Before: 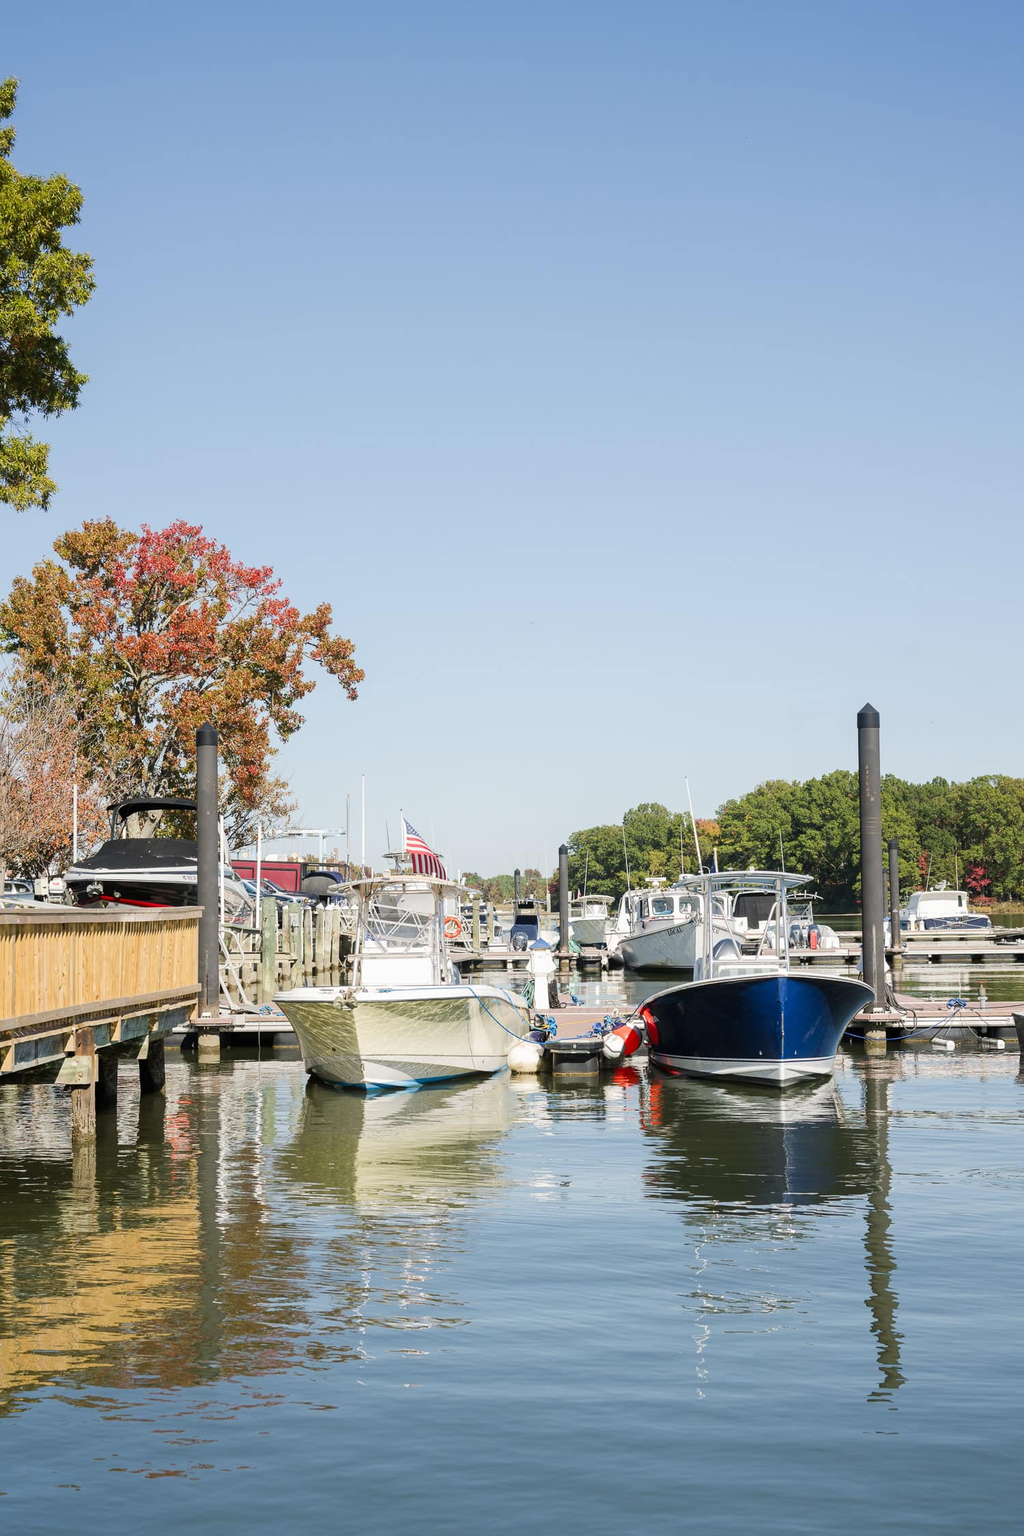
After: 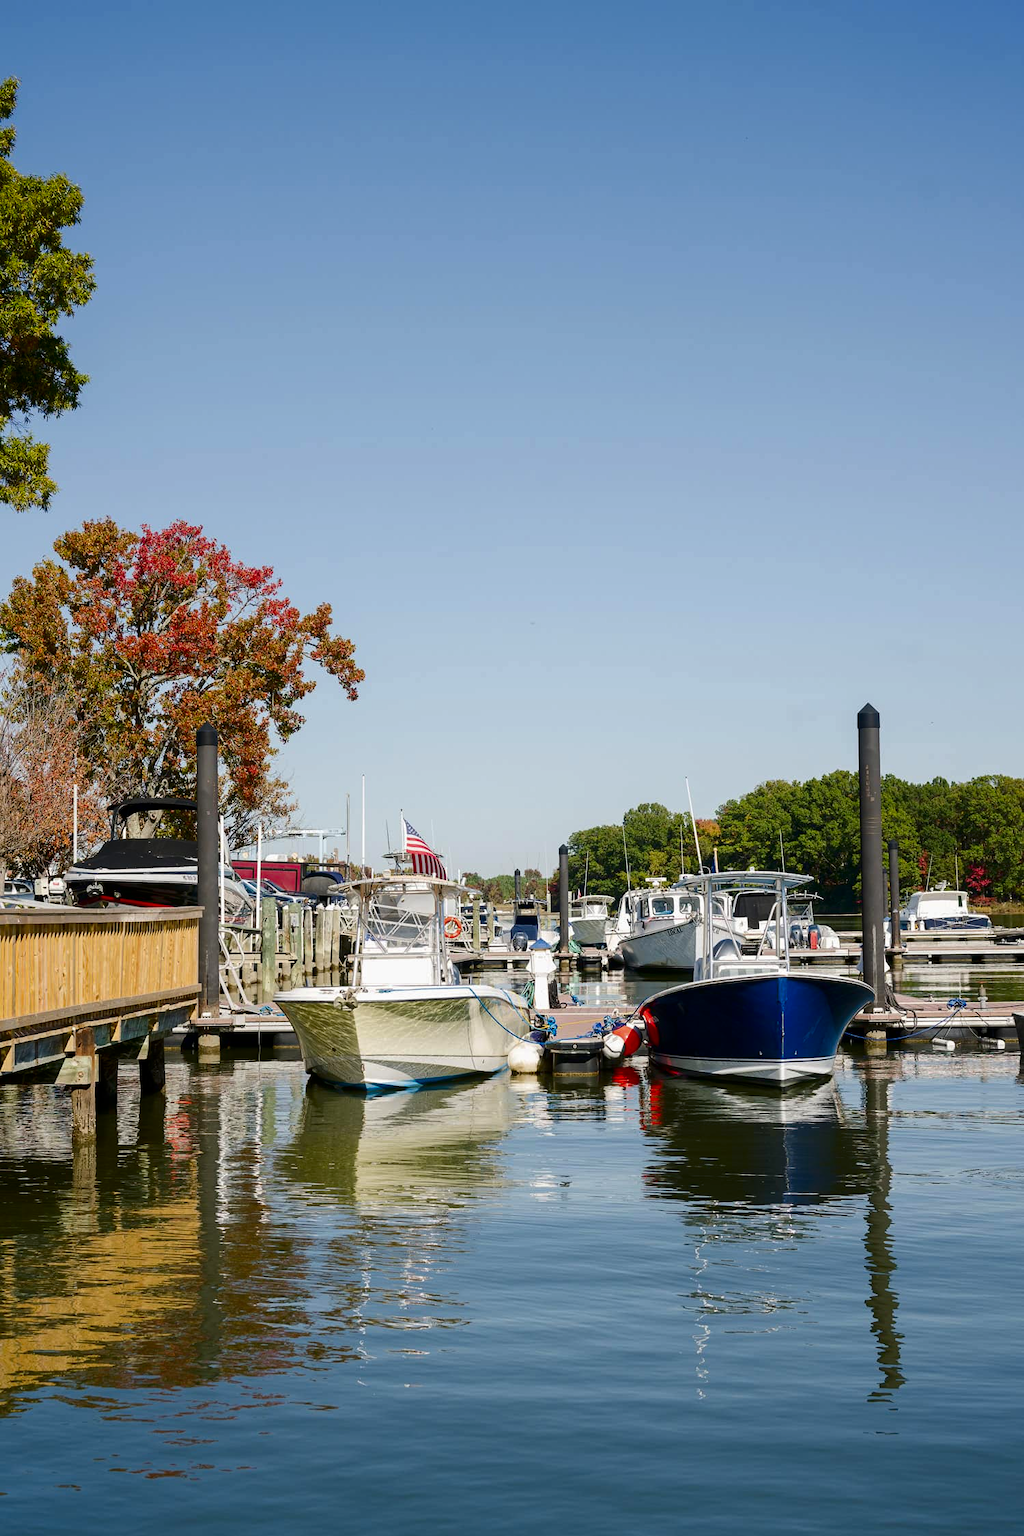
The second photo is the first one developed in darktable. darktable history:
contrast brightness saturation: brightness -0.254, saturation 0.205
